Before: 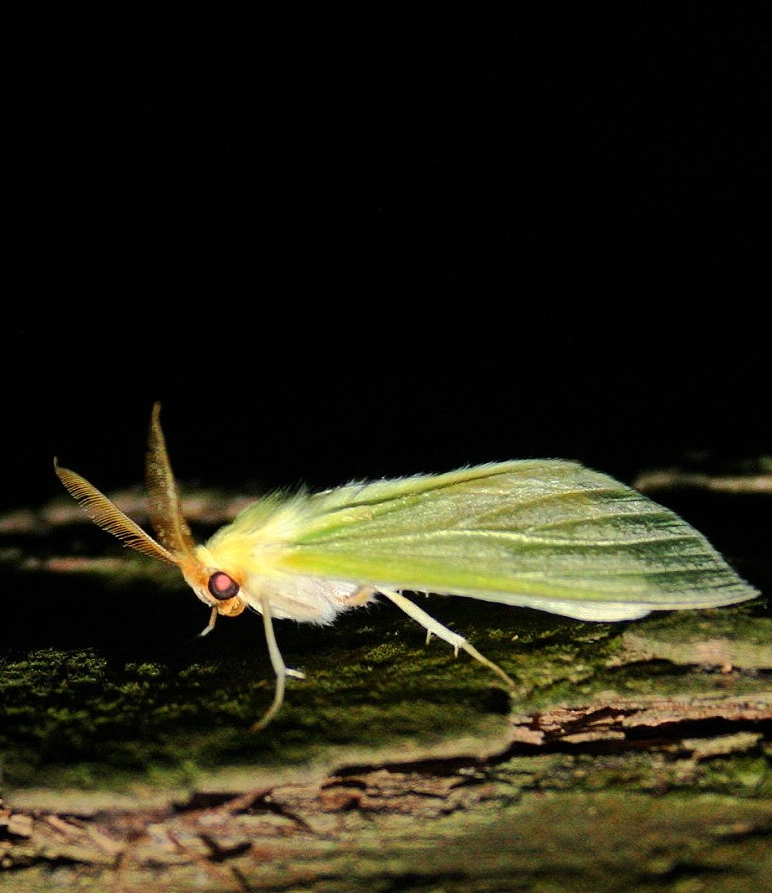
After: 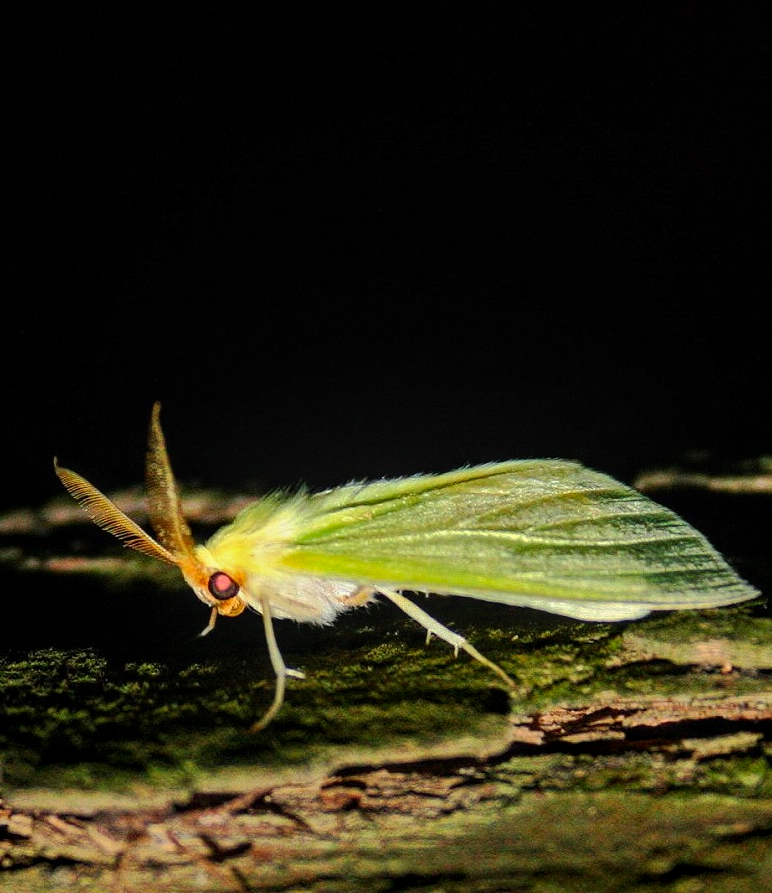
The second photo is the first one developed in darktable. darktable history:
tone equalizer: edges refinement/feathering 500, mask exposure compensation -1.57 EV, preserve details no
contrast brightness saturation: saturation 0.178
local contrast: on, module defaults
